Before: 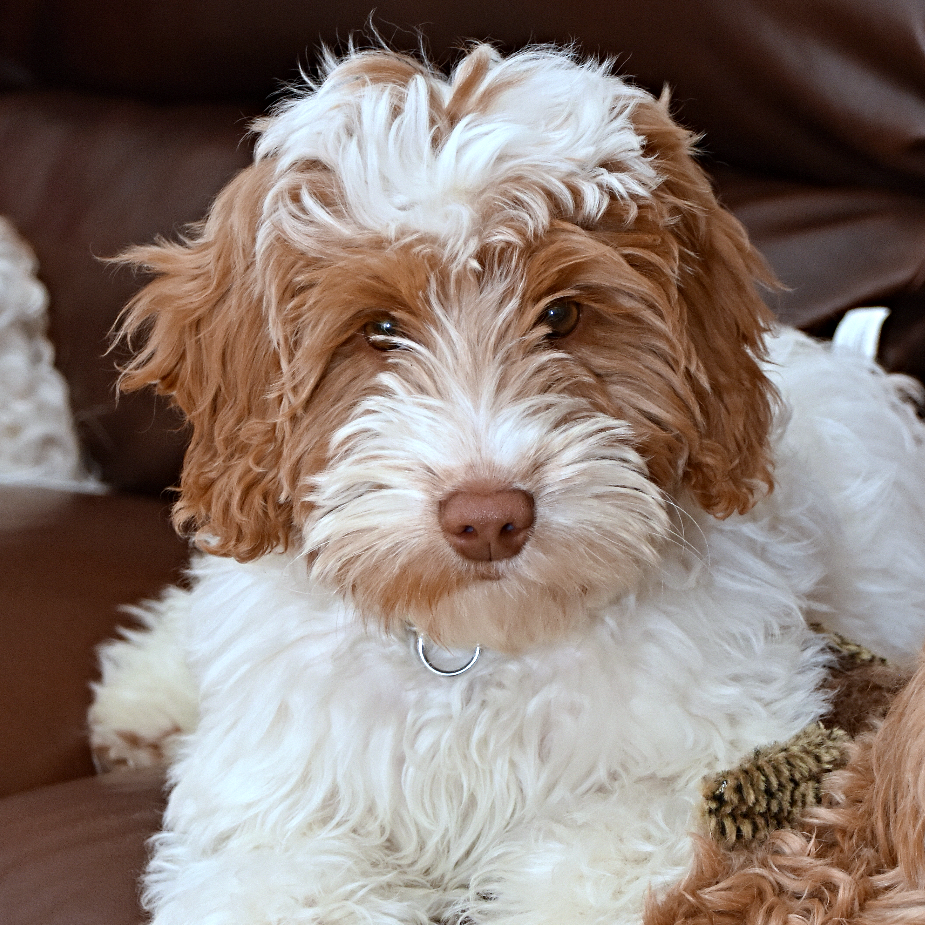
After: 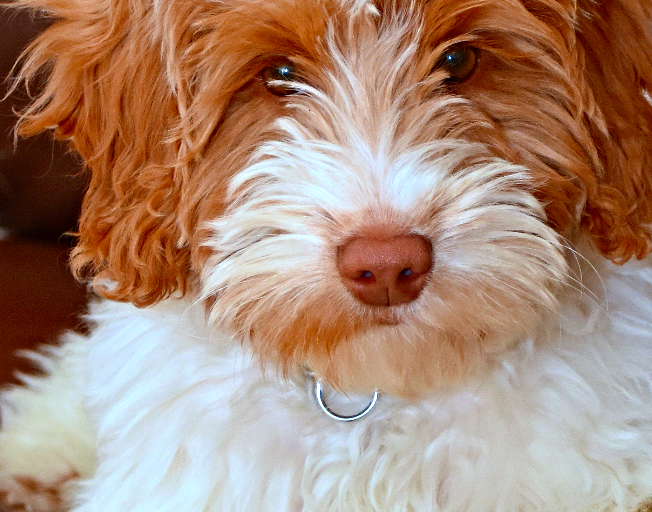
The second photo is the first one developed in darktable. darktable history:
crop: left 11.123%, top 27.61%, right 18.3%, bottom 17.034%
color correction: saturation 1.8
